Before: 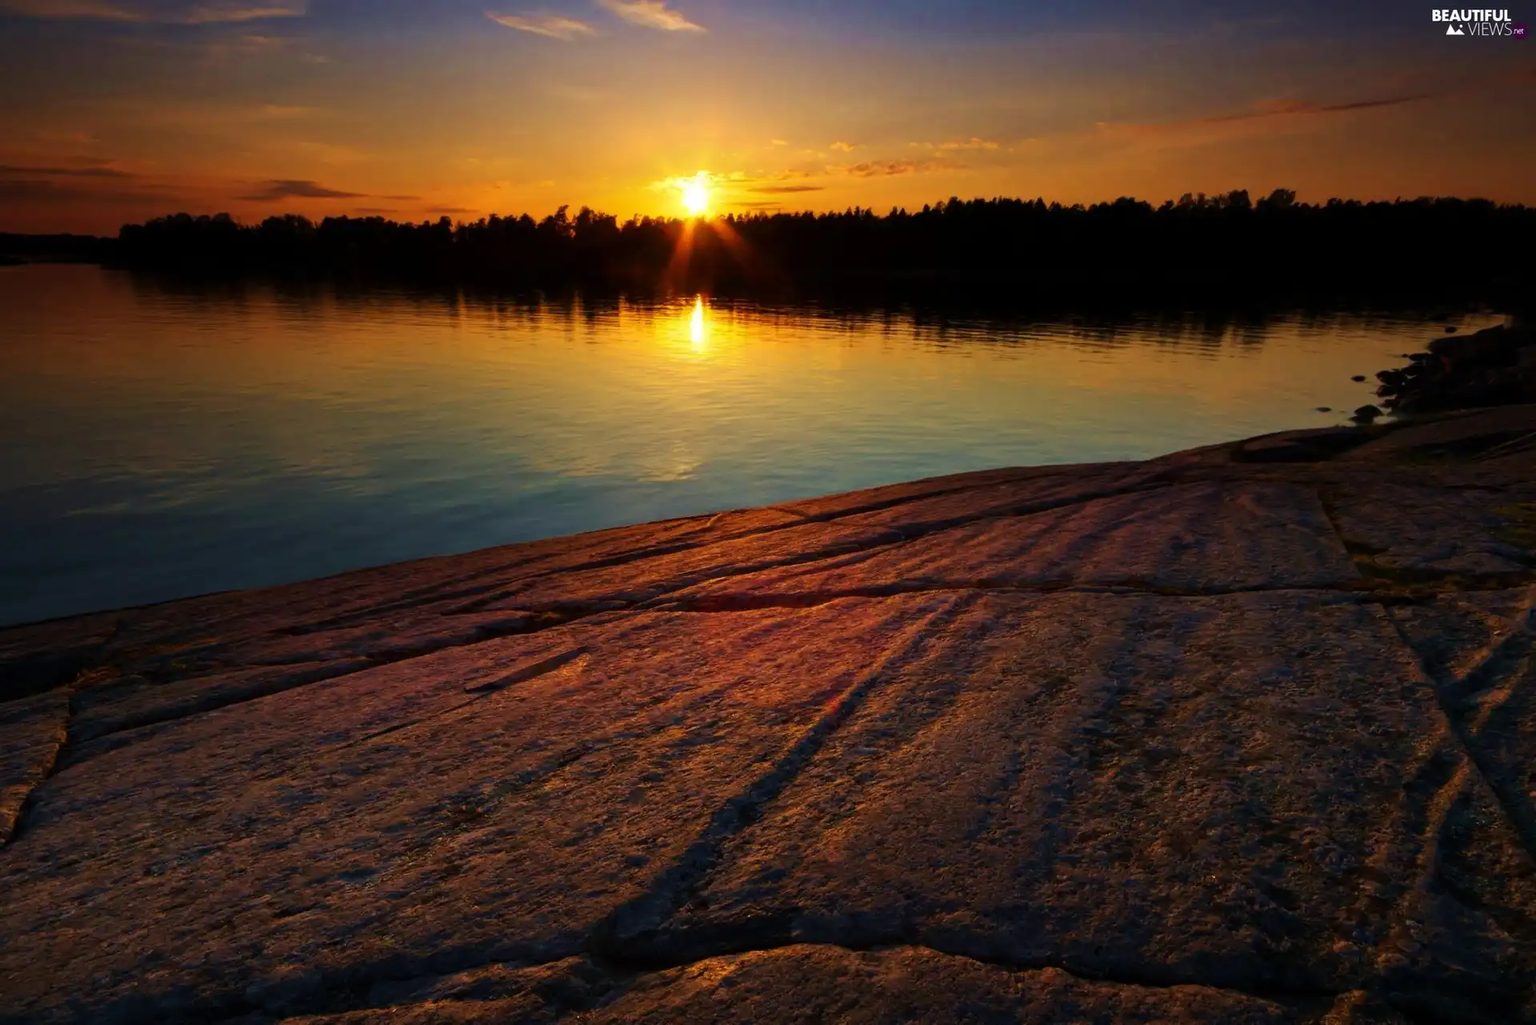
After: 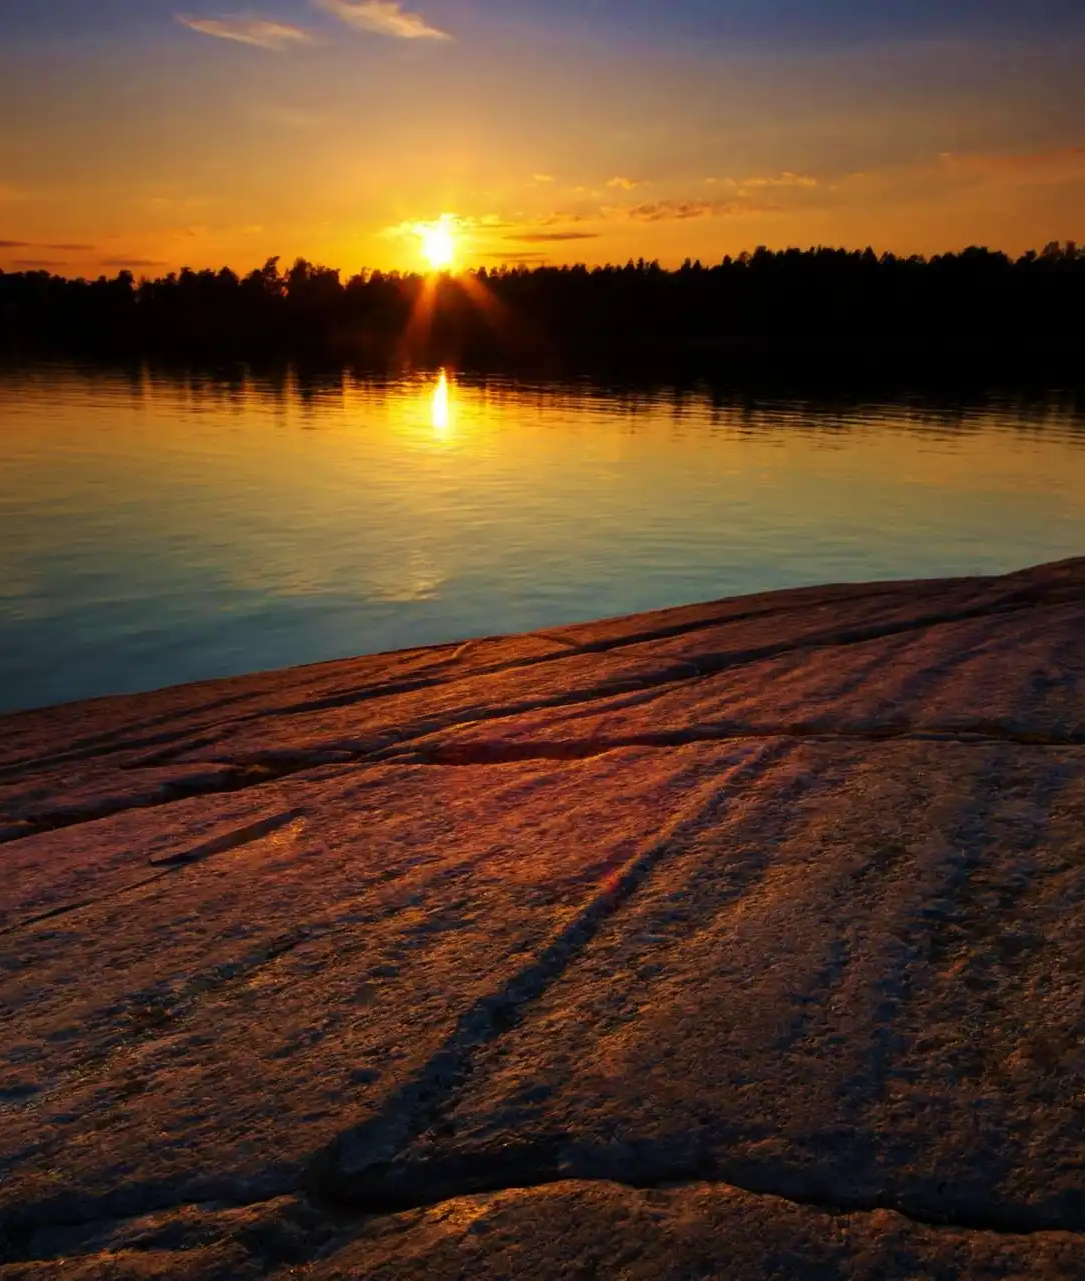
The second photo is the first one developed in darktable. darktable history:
crop and rotate: left 22.472%, right 20.969%
